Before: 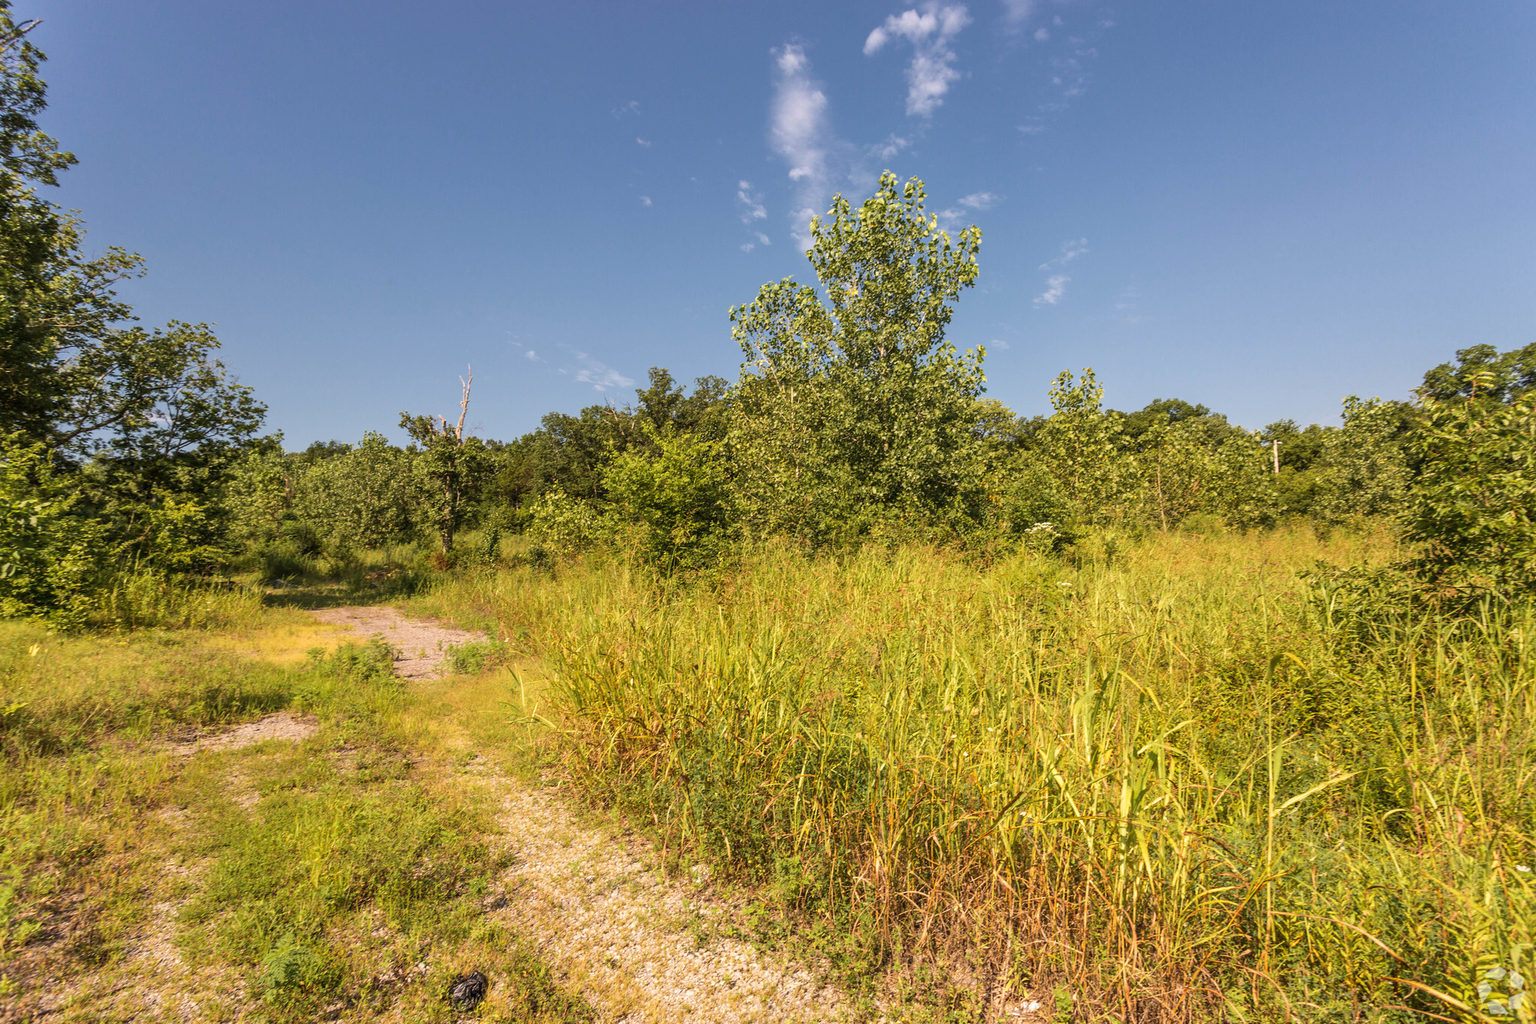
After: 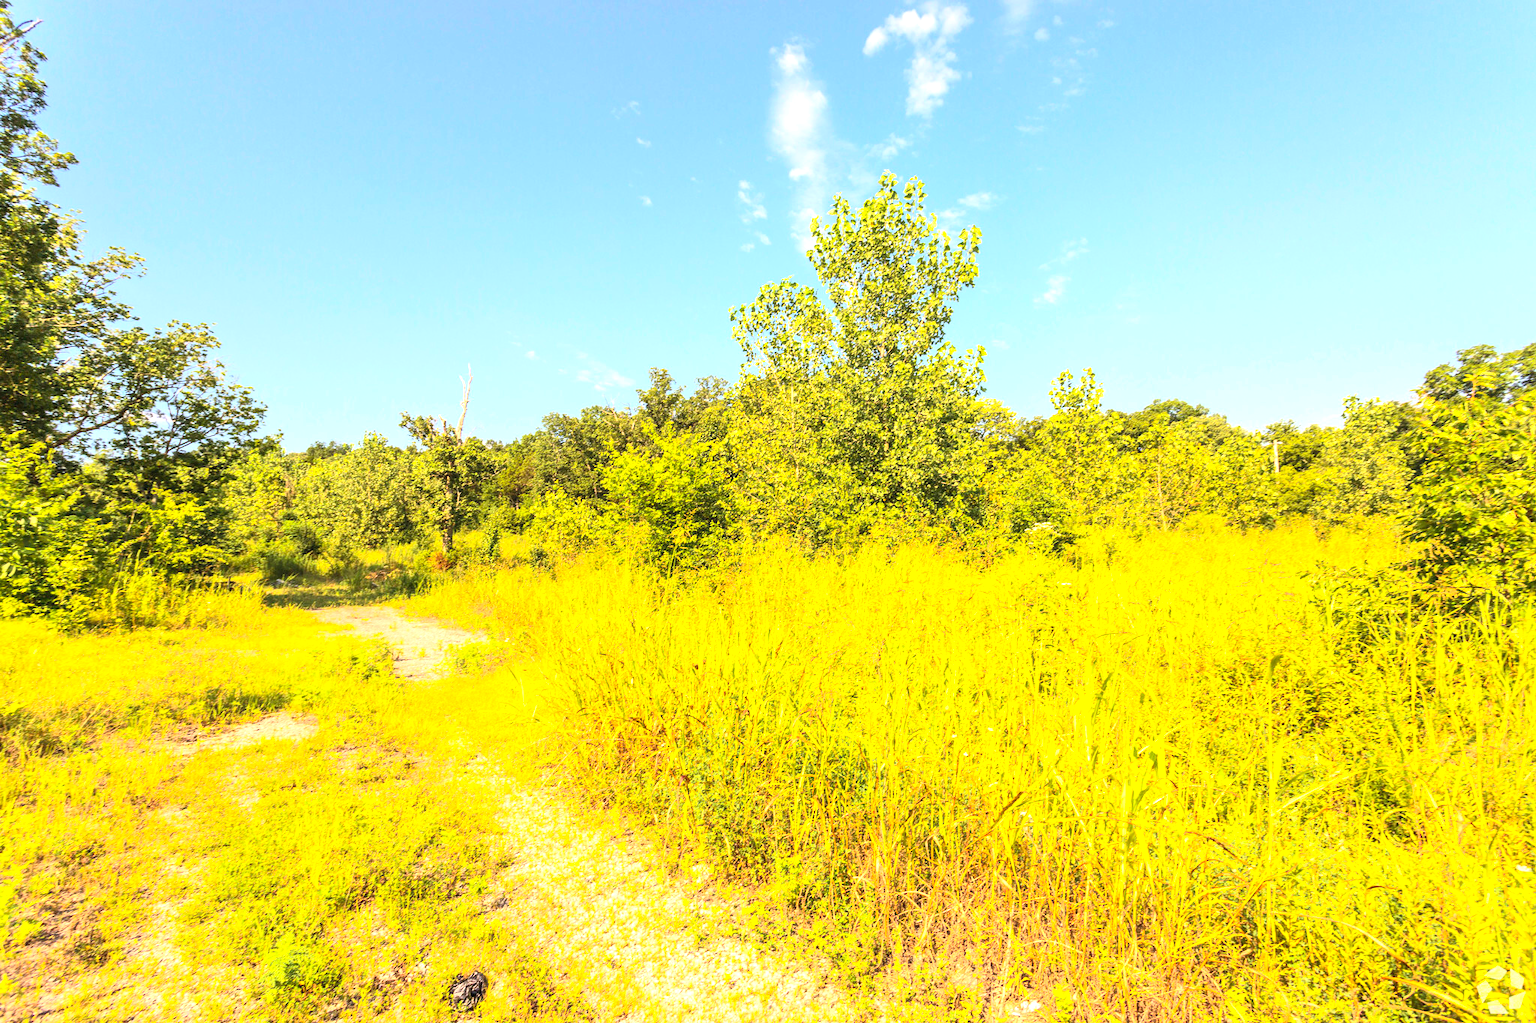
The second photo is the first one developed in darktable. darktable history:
contrast brightness saturation: contrast 0.239, brightness 0.241, saturation 0.386
exposure: black level correction 0, exposure 1.199 EV, compensate highlight preservation false
